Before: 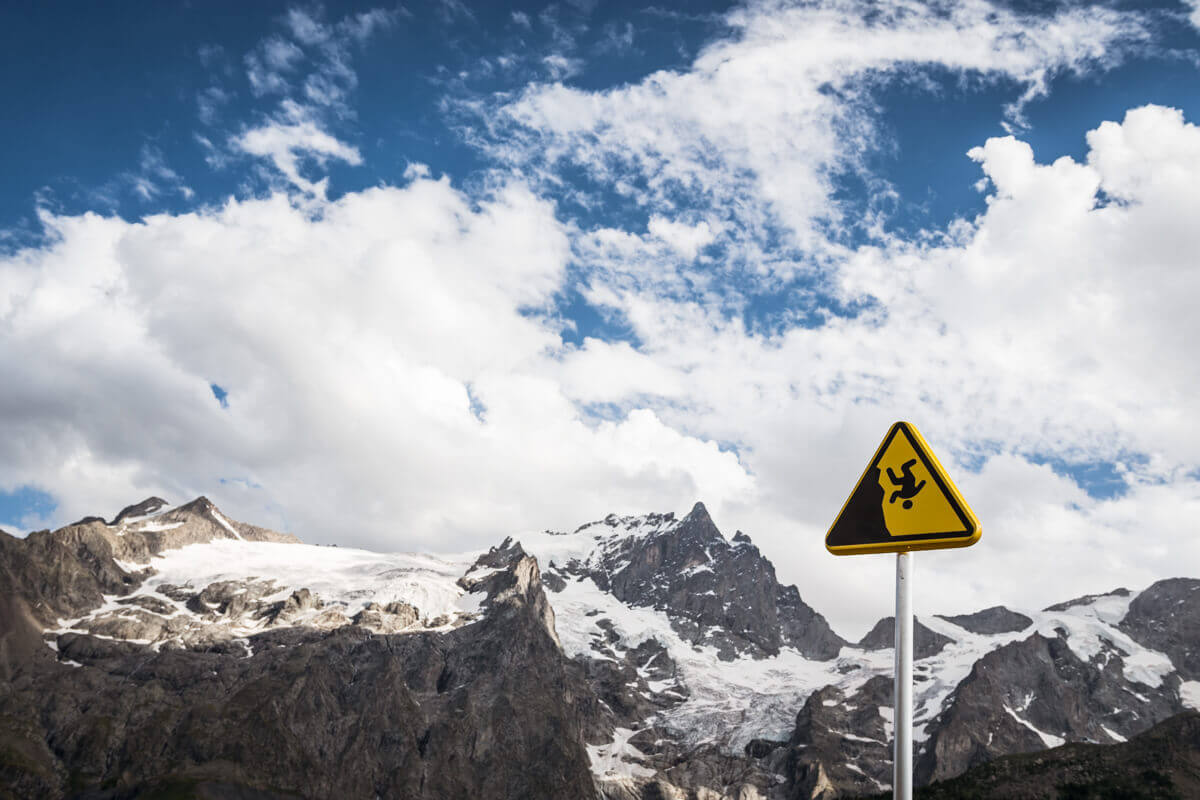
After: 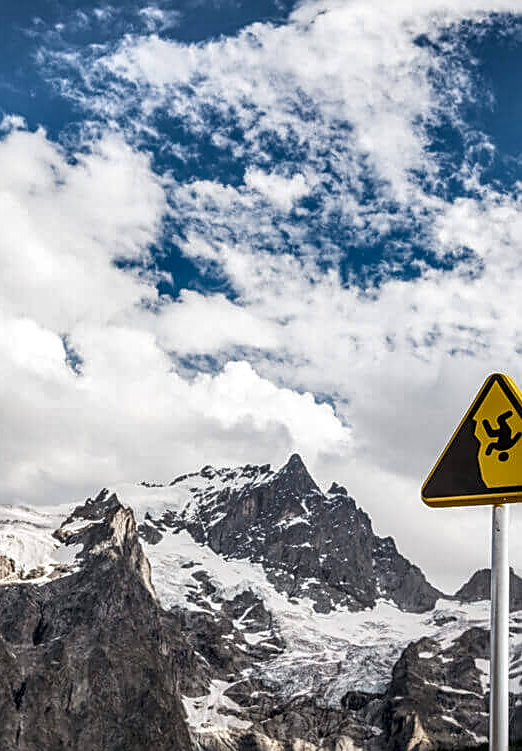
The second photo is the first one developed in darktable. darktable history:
shadows and highlights: shadows 52.4, soften with gaussian
crop: left 33.683%, top 6.019%, right 22.789%
local contrast: highlights 25%, detail 150%
exposure: exposure -0.018 EV, compensate highlight preservation false
sharpen: amount 0.561
